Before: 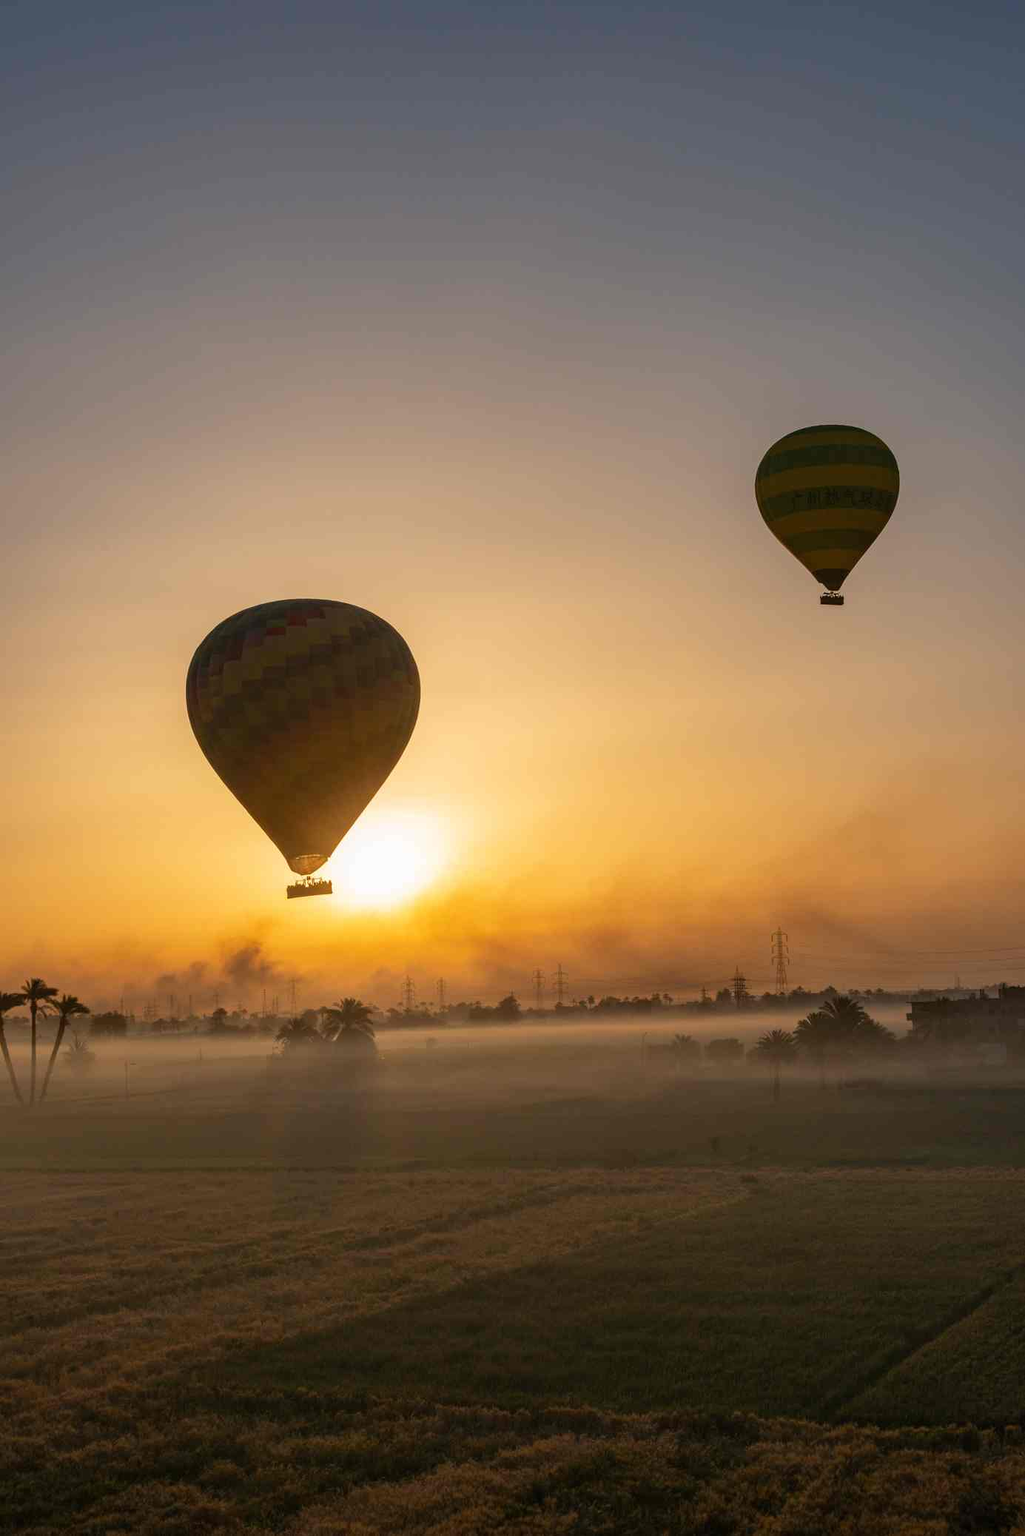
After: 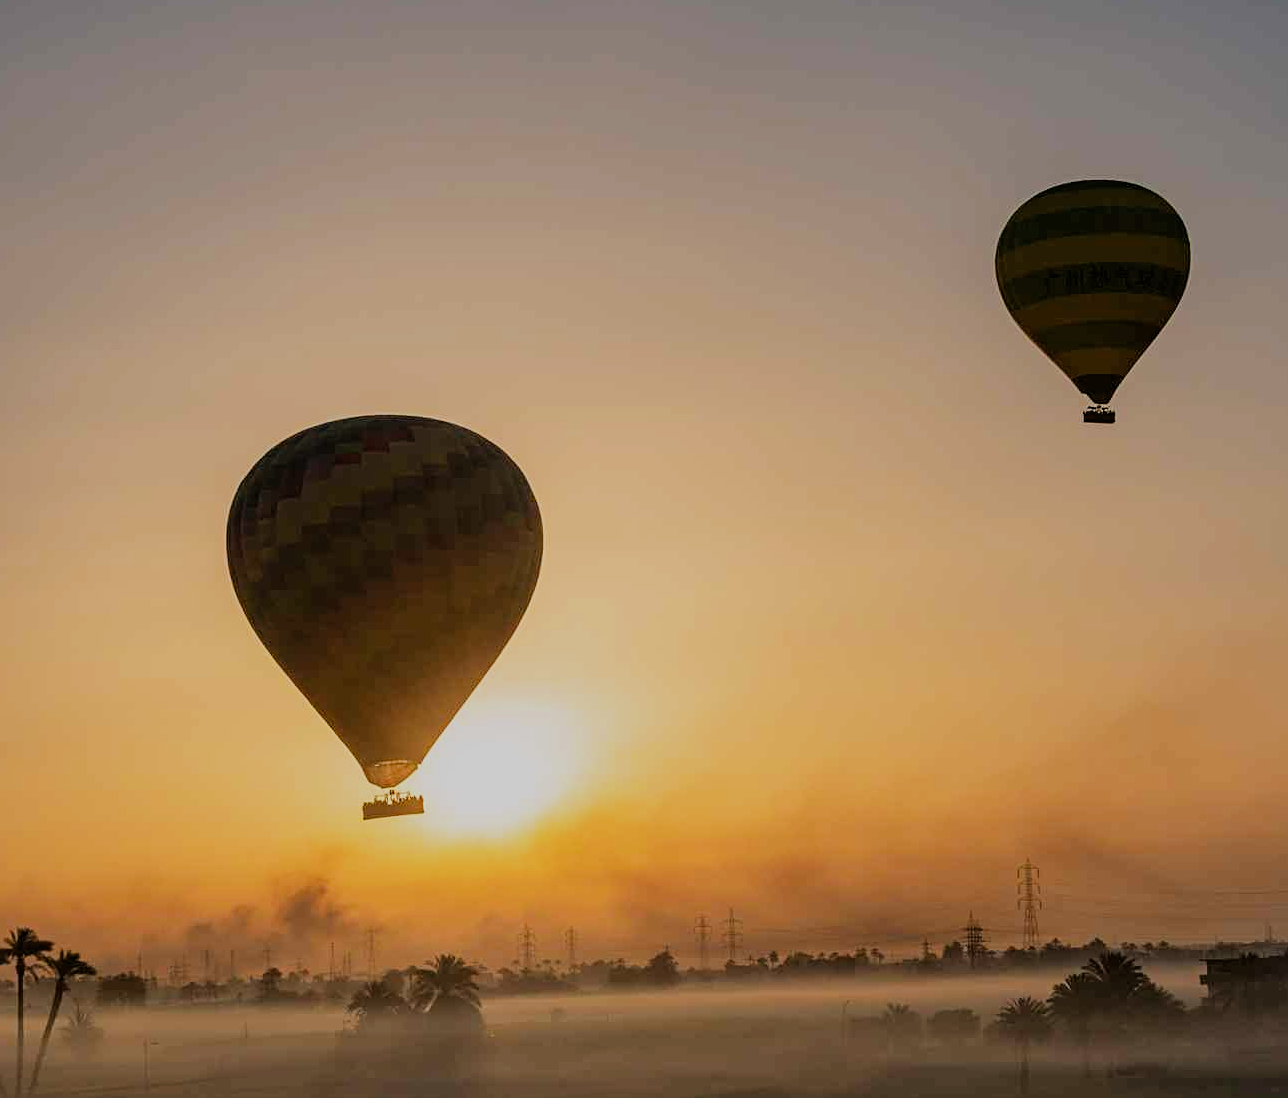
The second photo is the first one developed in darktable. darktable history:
crop: left 1.822%, top 19.01%, right 5.143%, bottom 28.044%
filmic rgb: black relative exposure -6.96 EV, white relative exposure 5.65 EV, hardness 2.84
sharpen: radius 2.514, amount 0.333
